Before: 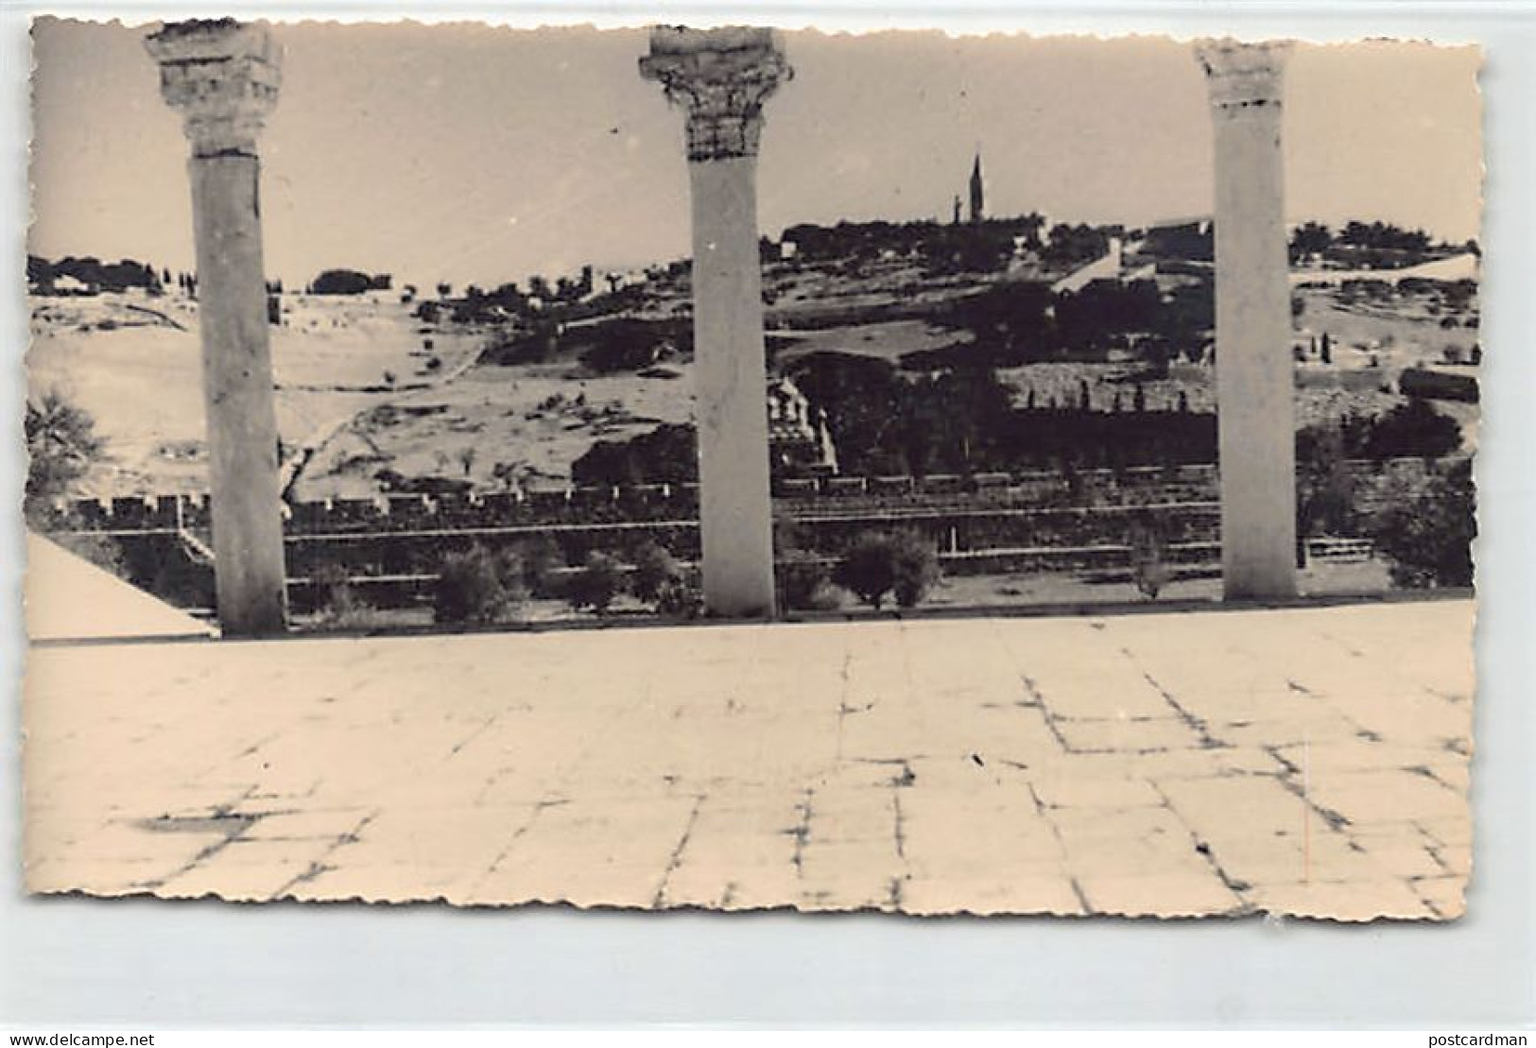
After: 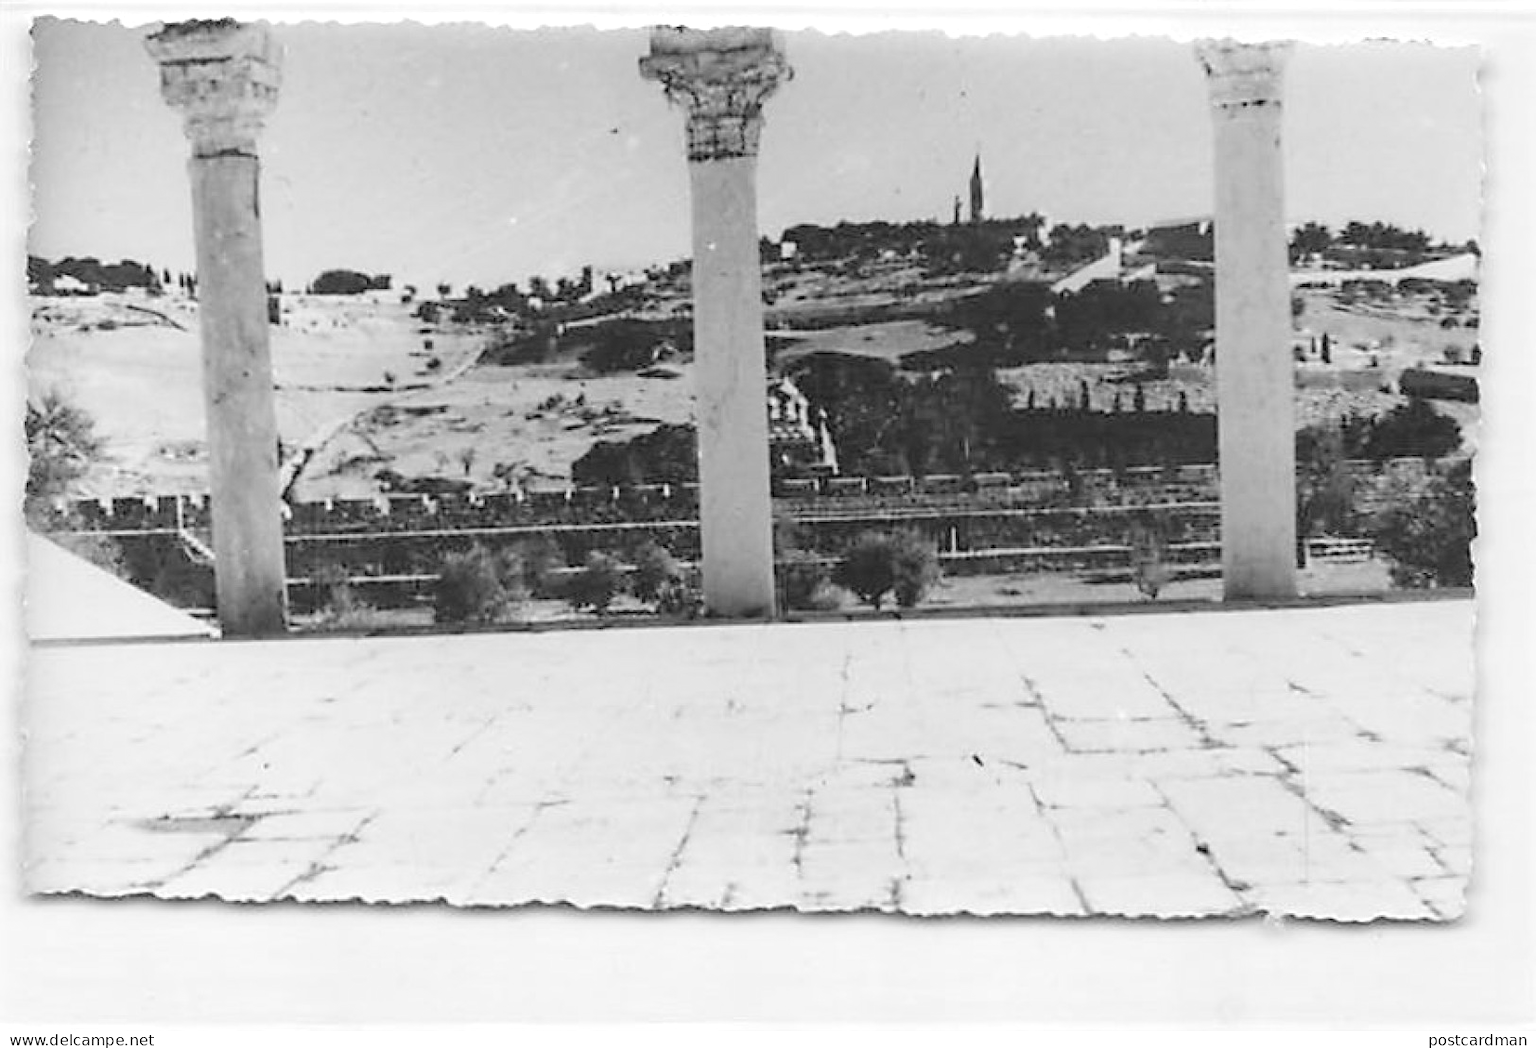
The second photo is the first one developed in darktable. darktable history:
exposure: exposure 0.2 EV, compensate highlight preservation false
contrast brightness saturation: contrast 0.07, brightness 0.18, saturation 0.4
monochrome: a 2.21, b -1.33, size 2.2
